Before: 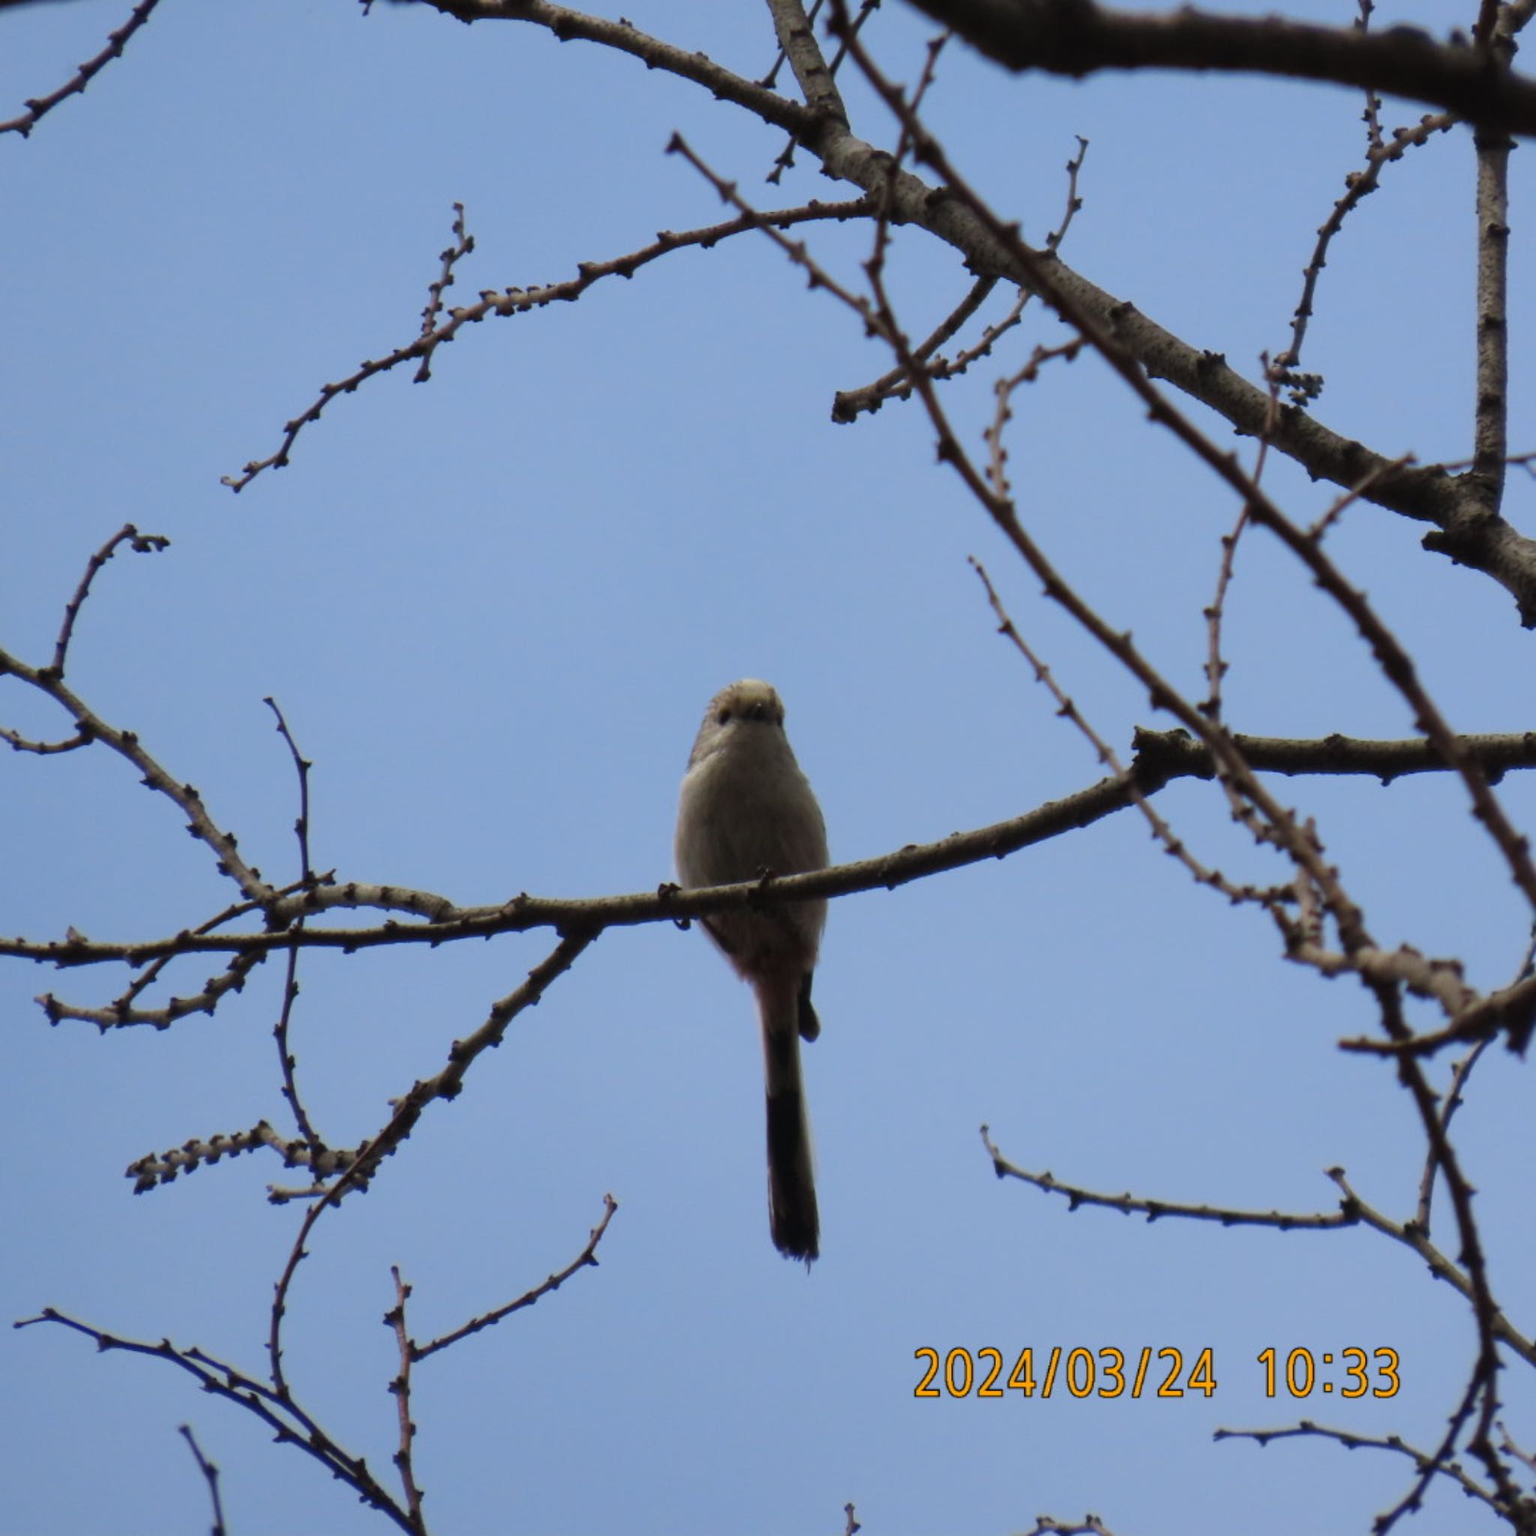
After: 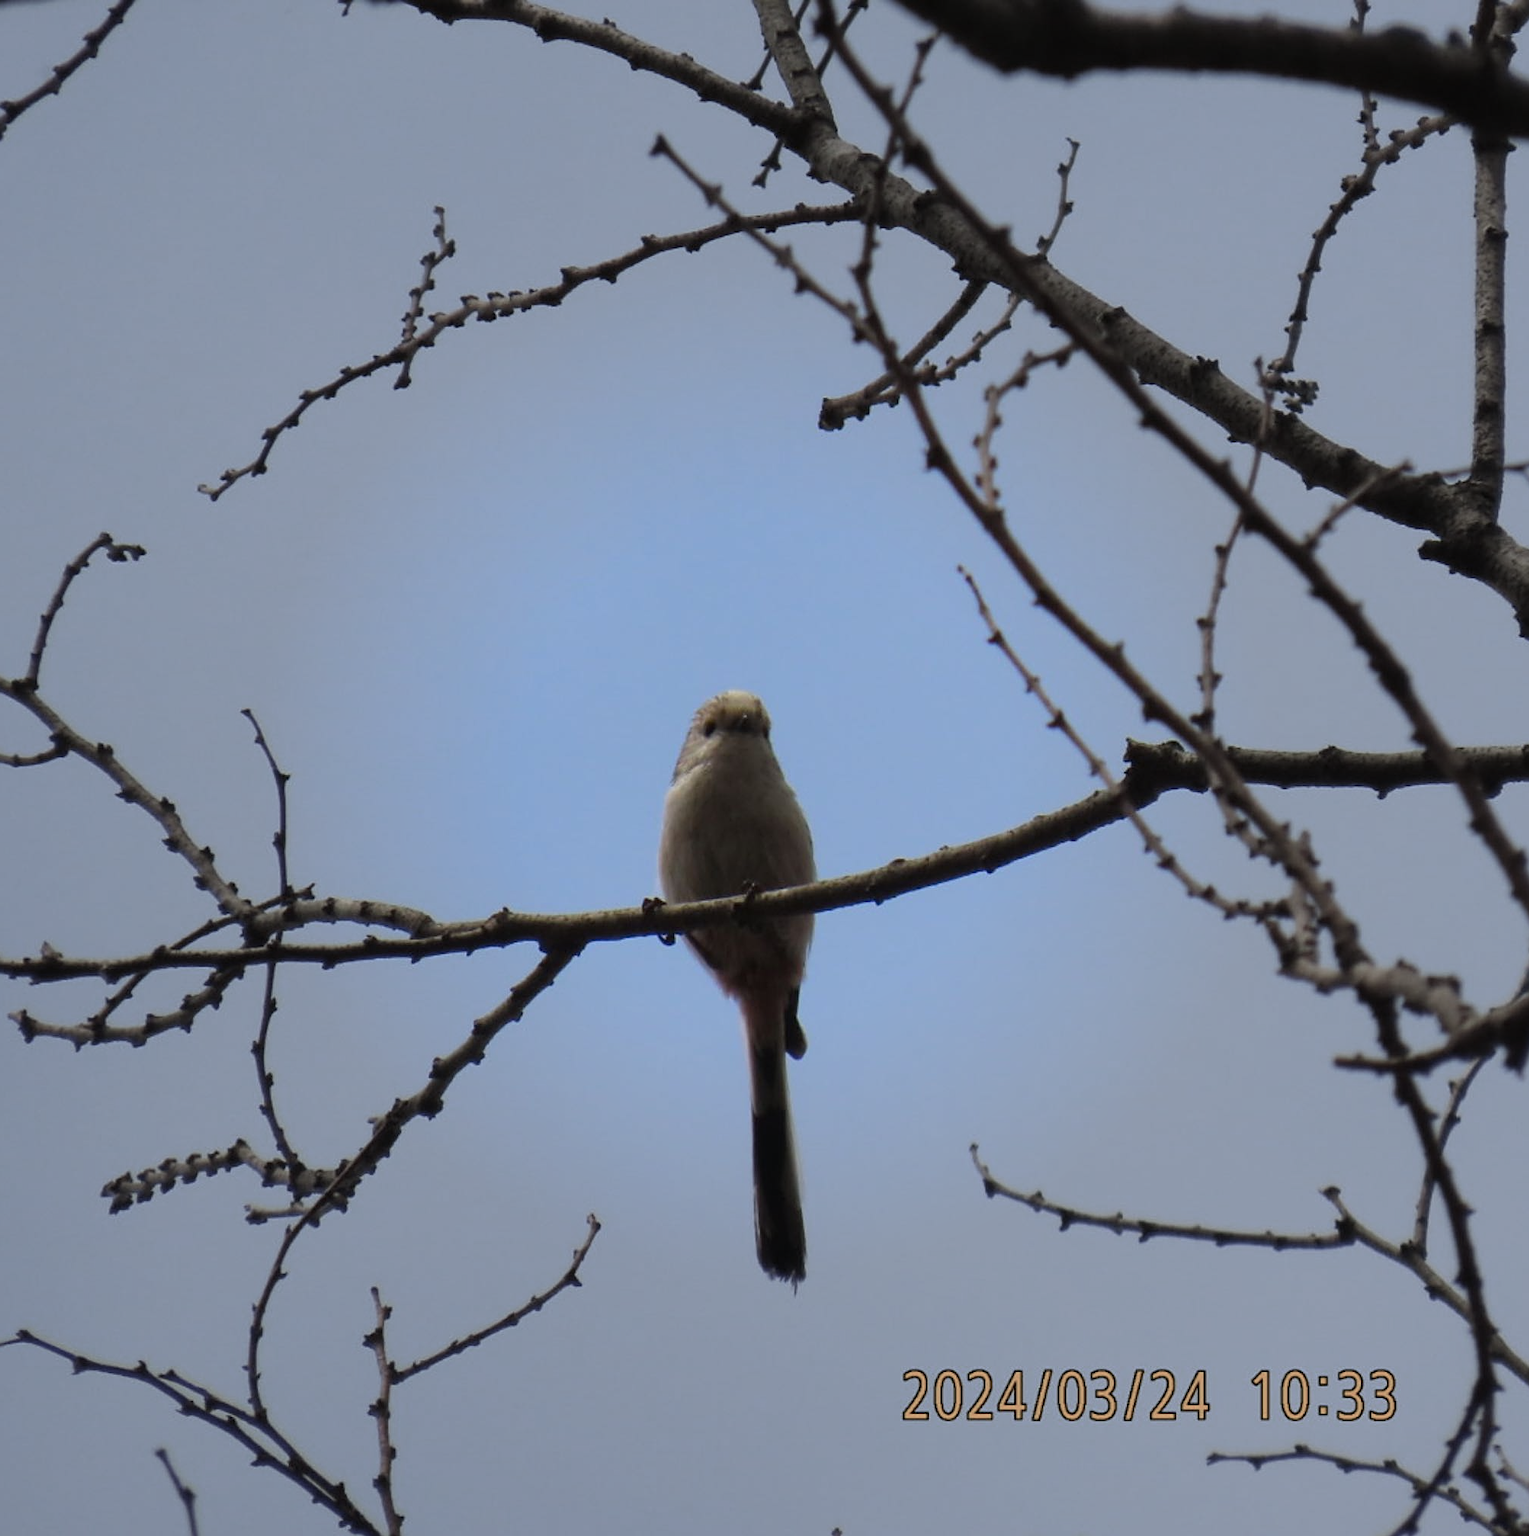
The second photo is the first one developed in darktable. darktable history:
vignetting: fall-off start 32.02%, fall-off radius 33.92%, brightness -0.216
crop: left 1.719%, right 0.282%, bottom 1.589%
sharpen: on, module defaults
